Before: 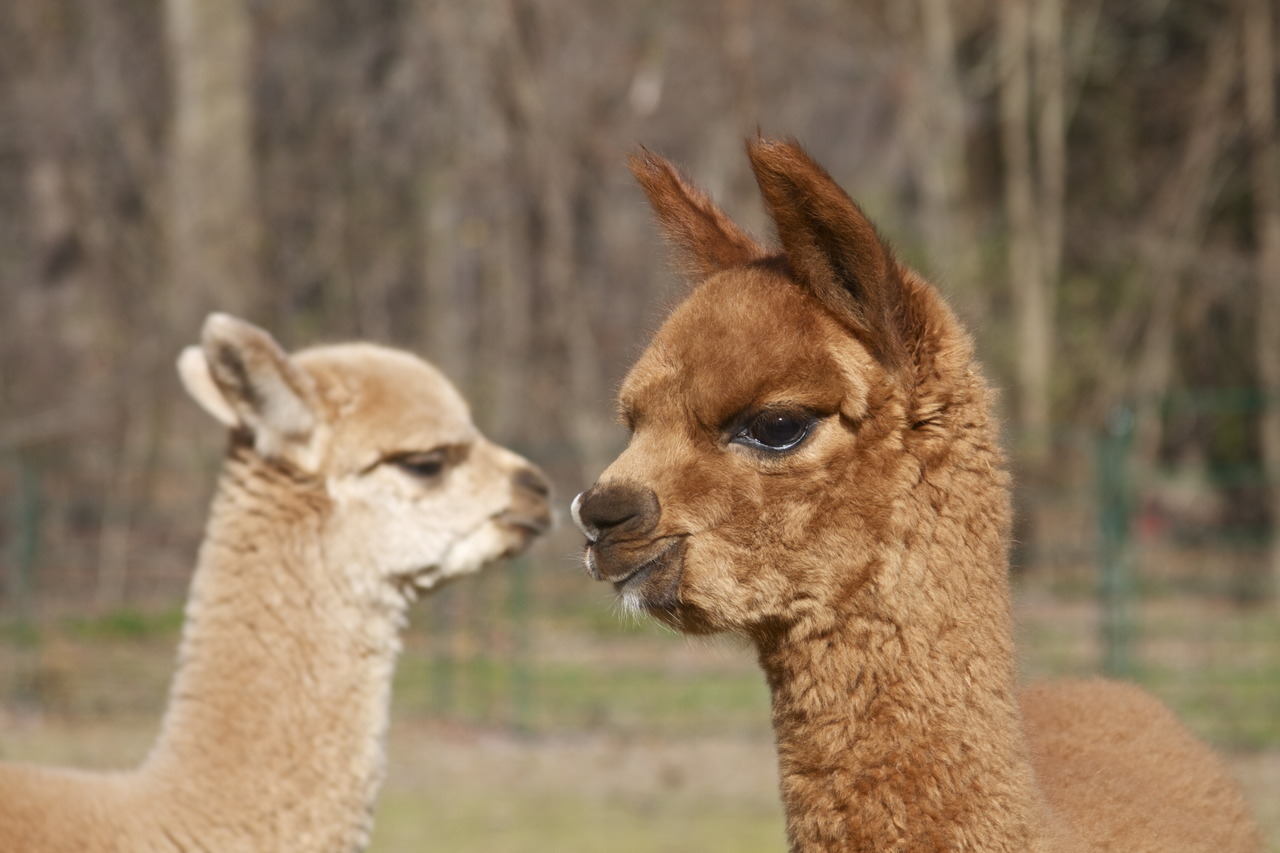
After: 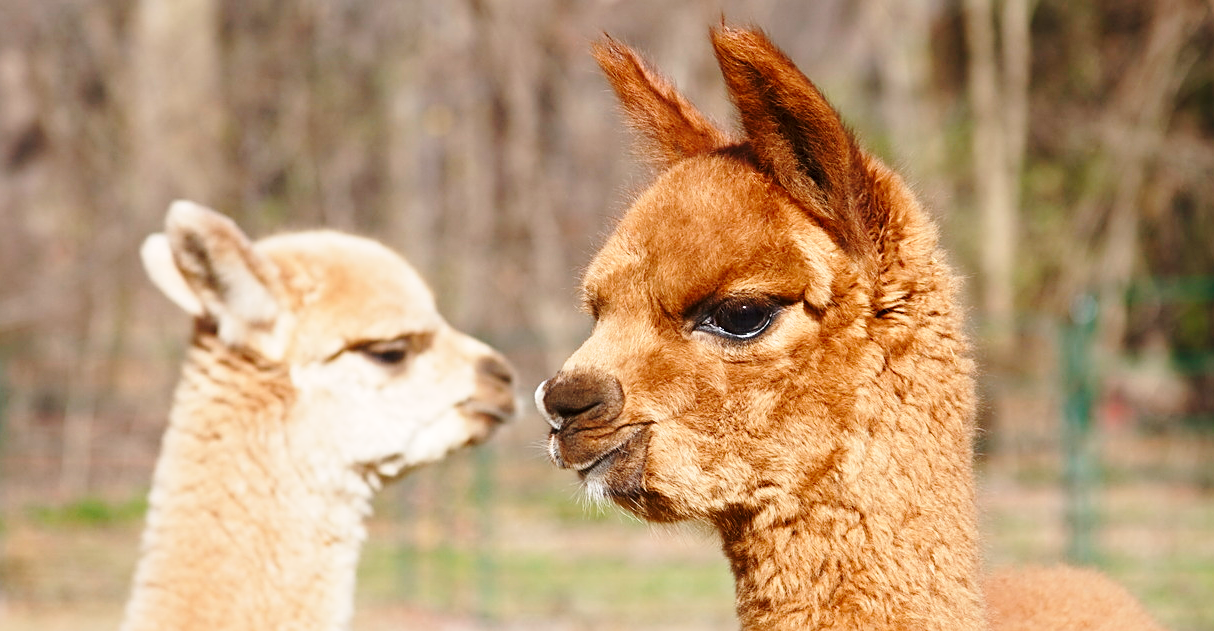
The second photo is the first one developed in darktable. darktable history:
base curve: curves: ch0 [(0, 0) (0.028, 0.03) (0.121, 0.232) (0.46, 0.748) (0.859, 0.968) (1, 1)], preserve colors none
crop and rotate: left 2.87%, top 13.362%, right 2.209%, bottom 12.573%
sharpen: on, module defaults
